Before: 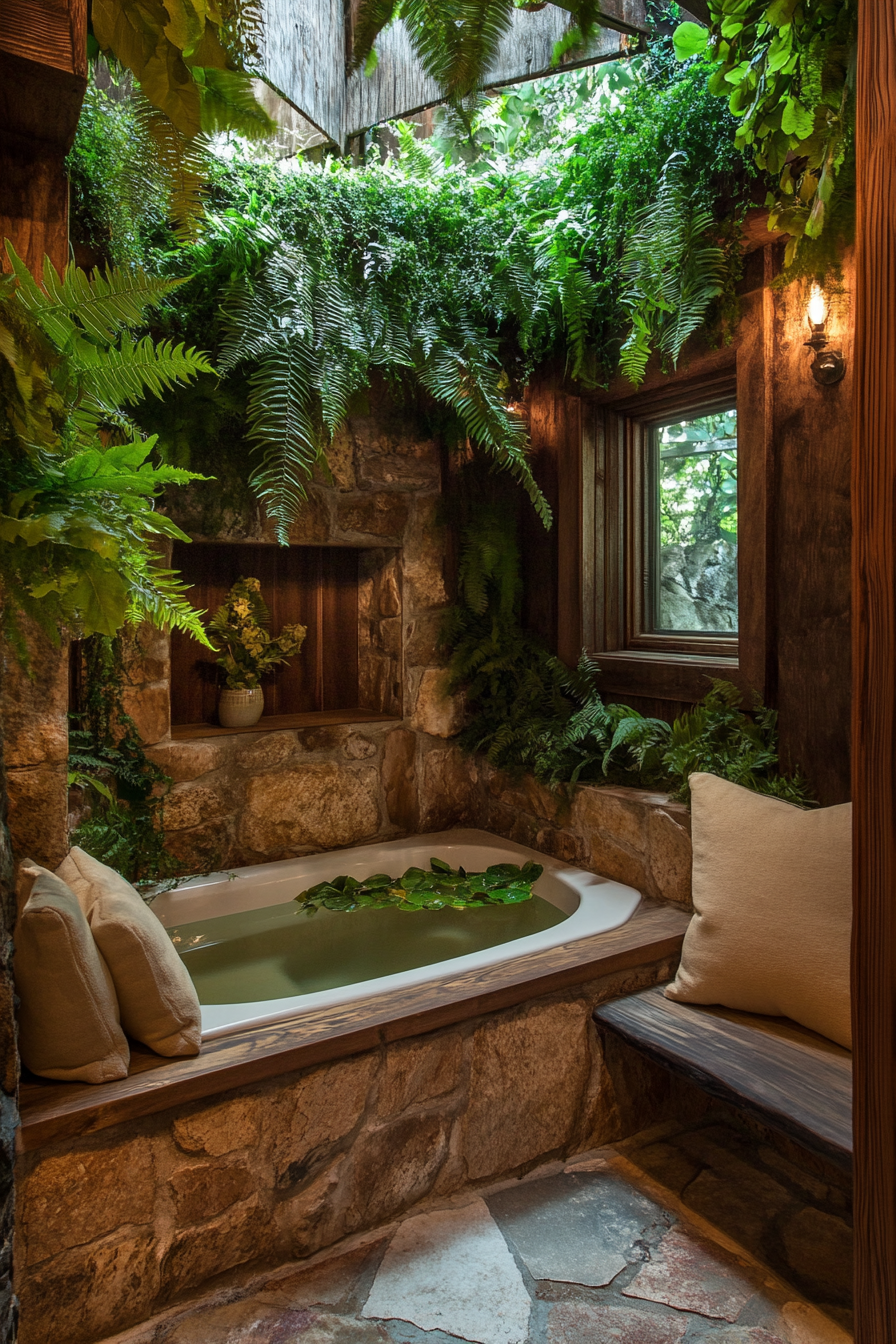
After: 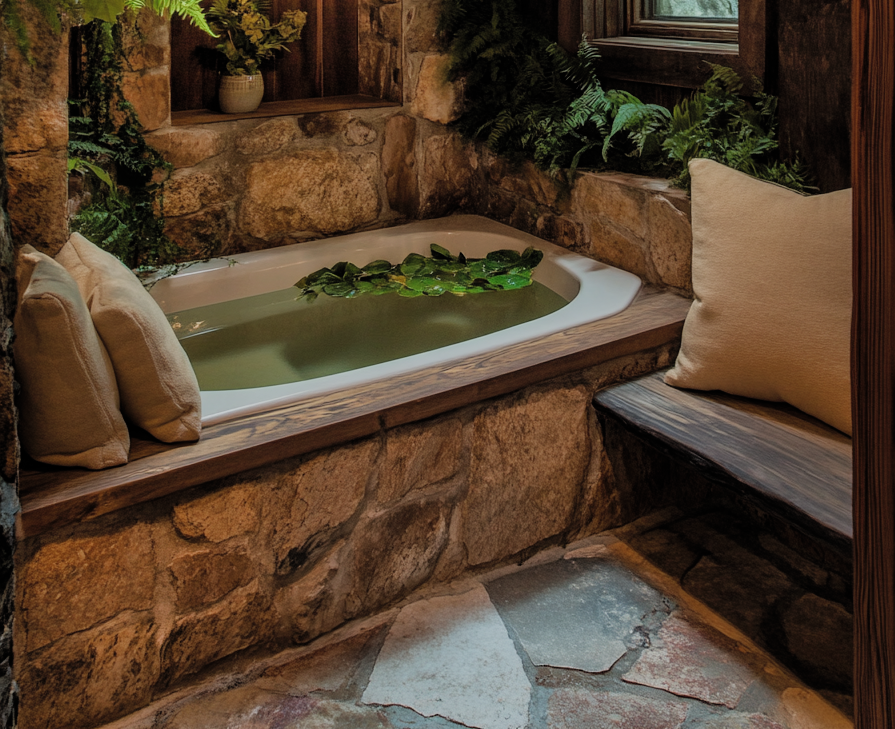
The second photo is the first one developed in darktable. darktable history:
crop and rotate: top 45.721%, right 0.06%
shadows and highlights: shadows 42.75, highlights 7.46
filmic rgb: black relative exposure -7.65 EV, white relative exposure 4.56 EV, hardness 3.61, add noise in highlights 0.002, color science v3 (2019), use custom middle-gray values true, contrast in highlights soft
